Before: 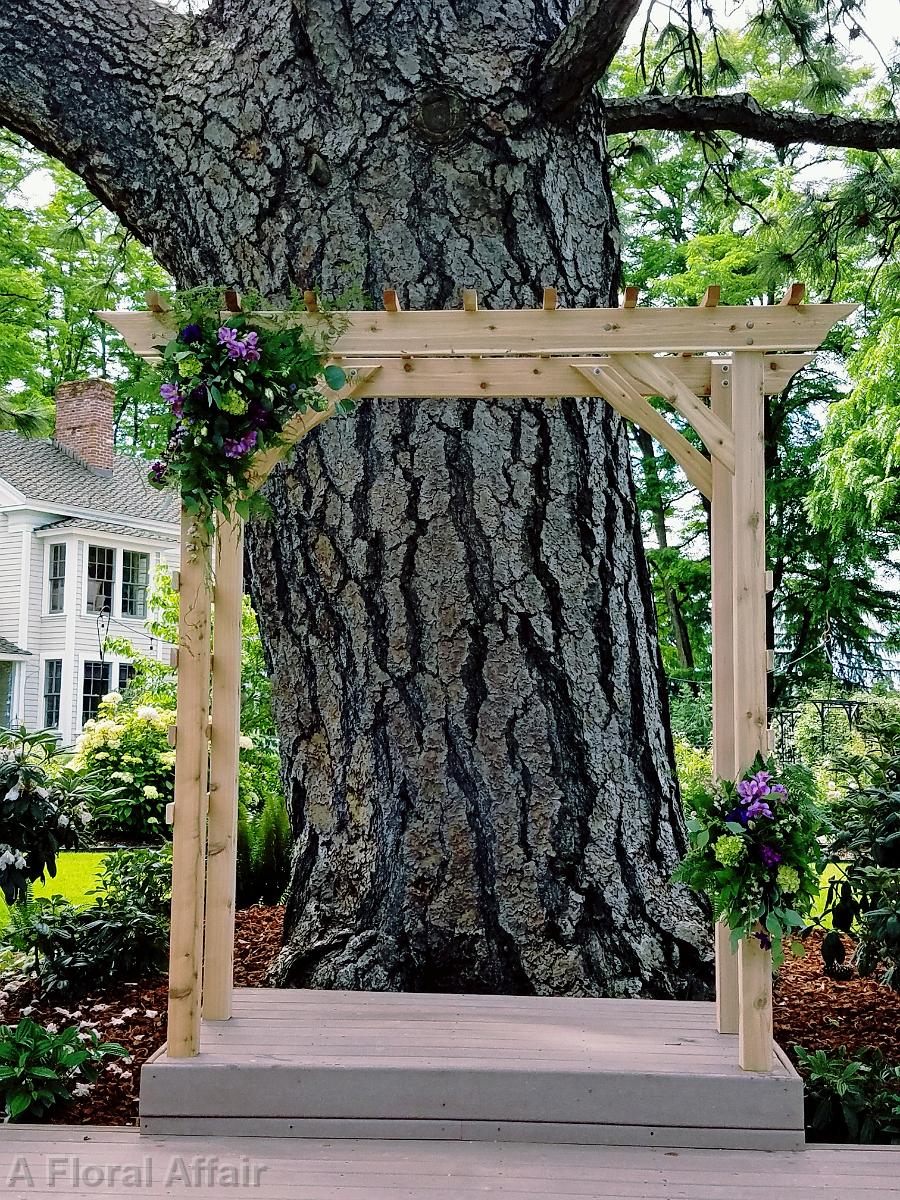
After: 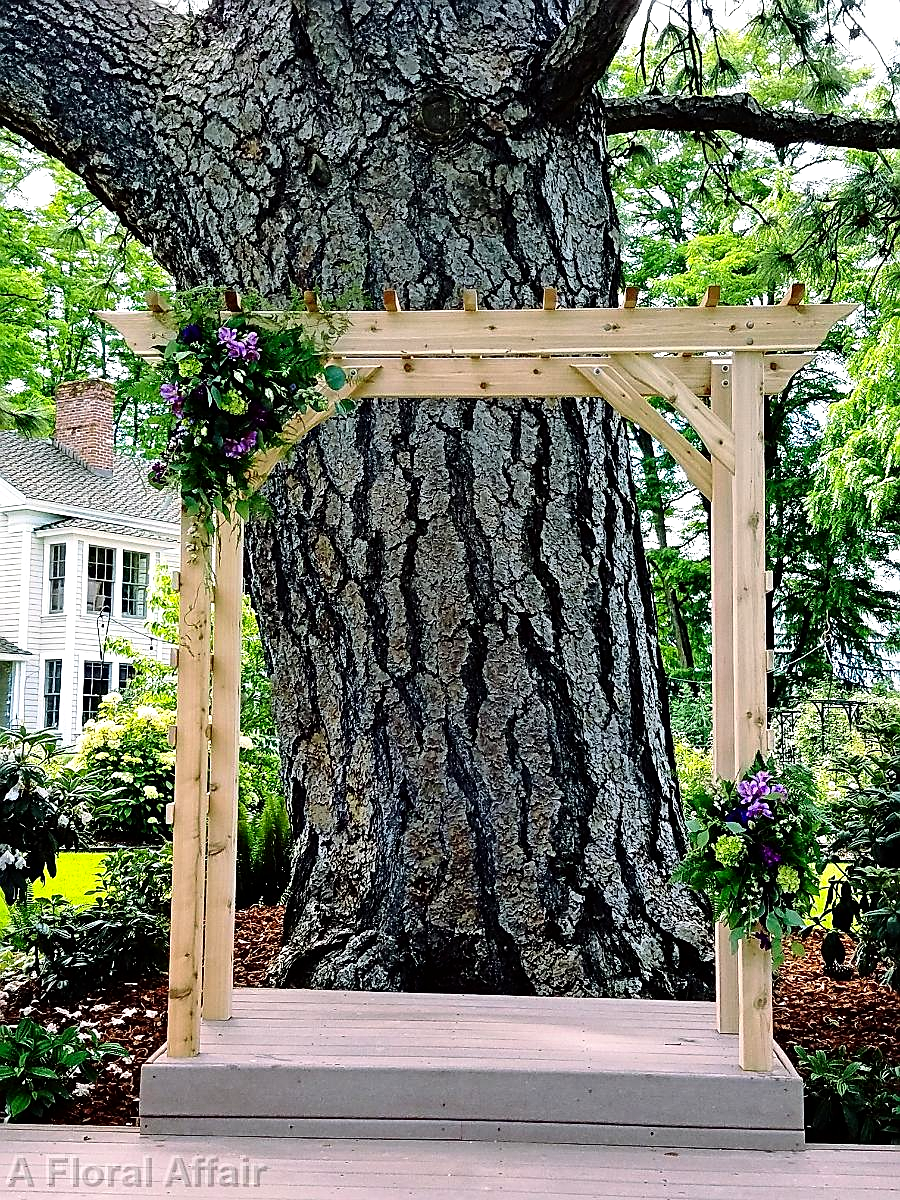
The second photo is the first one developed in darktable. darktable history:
contrast brightness saturation: contrast 0.148, brightness -0.006, saturation 0.096
sharpen: on, module defaults
tone equalizer: -8 EV -0.417 EV, -7 EV -0.394 EV, -6 EV -0.337 EV, -5 EV -0.209 EV, -3 EV 0.196 EV, -2 EV 0.331 EV, -1 EV 0.379 EV, +0 EV 0.446 EV
